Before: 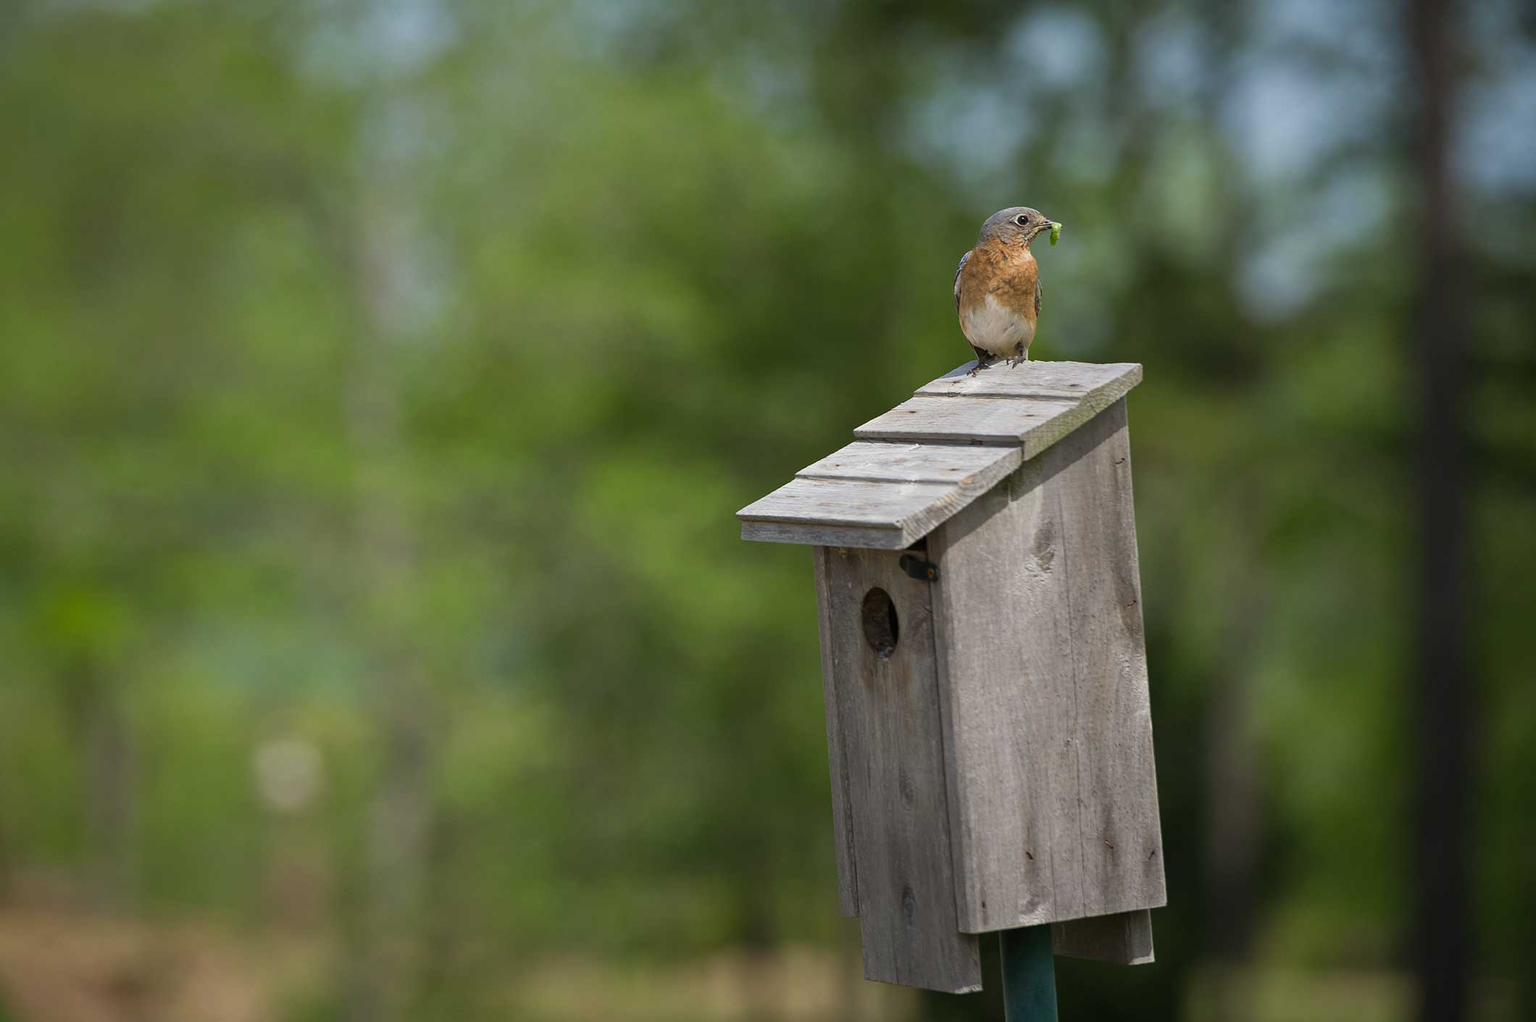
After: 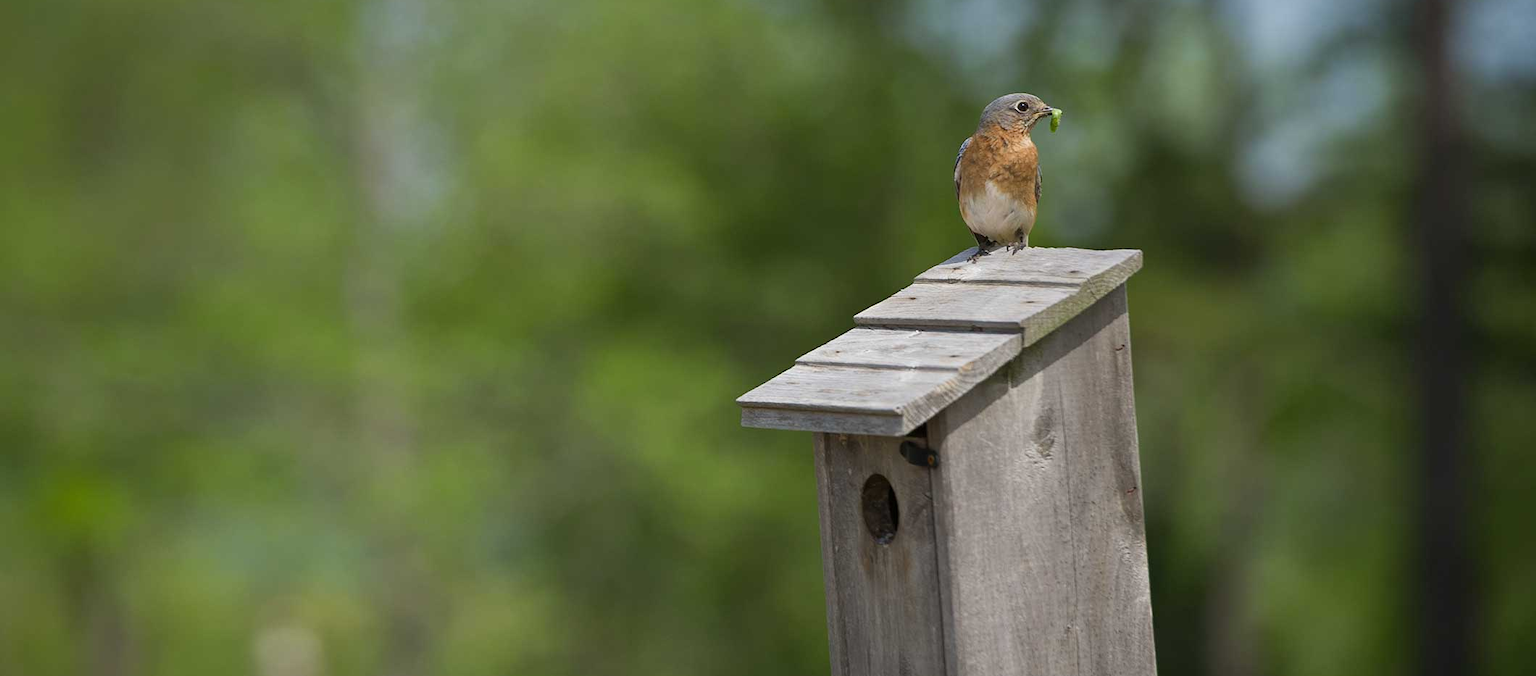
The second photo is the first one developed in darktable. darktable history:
crop: top 11.183%, bottom 22.613%
